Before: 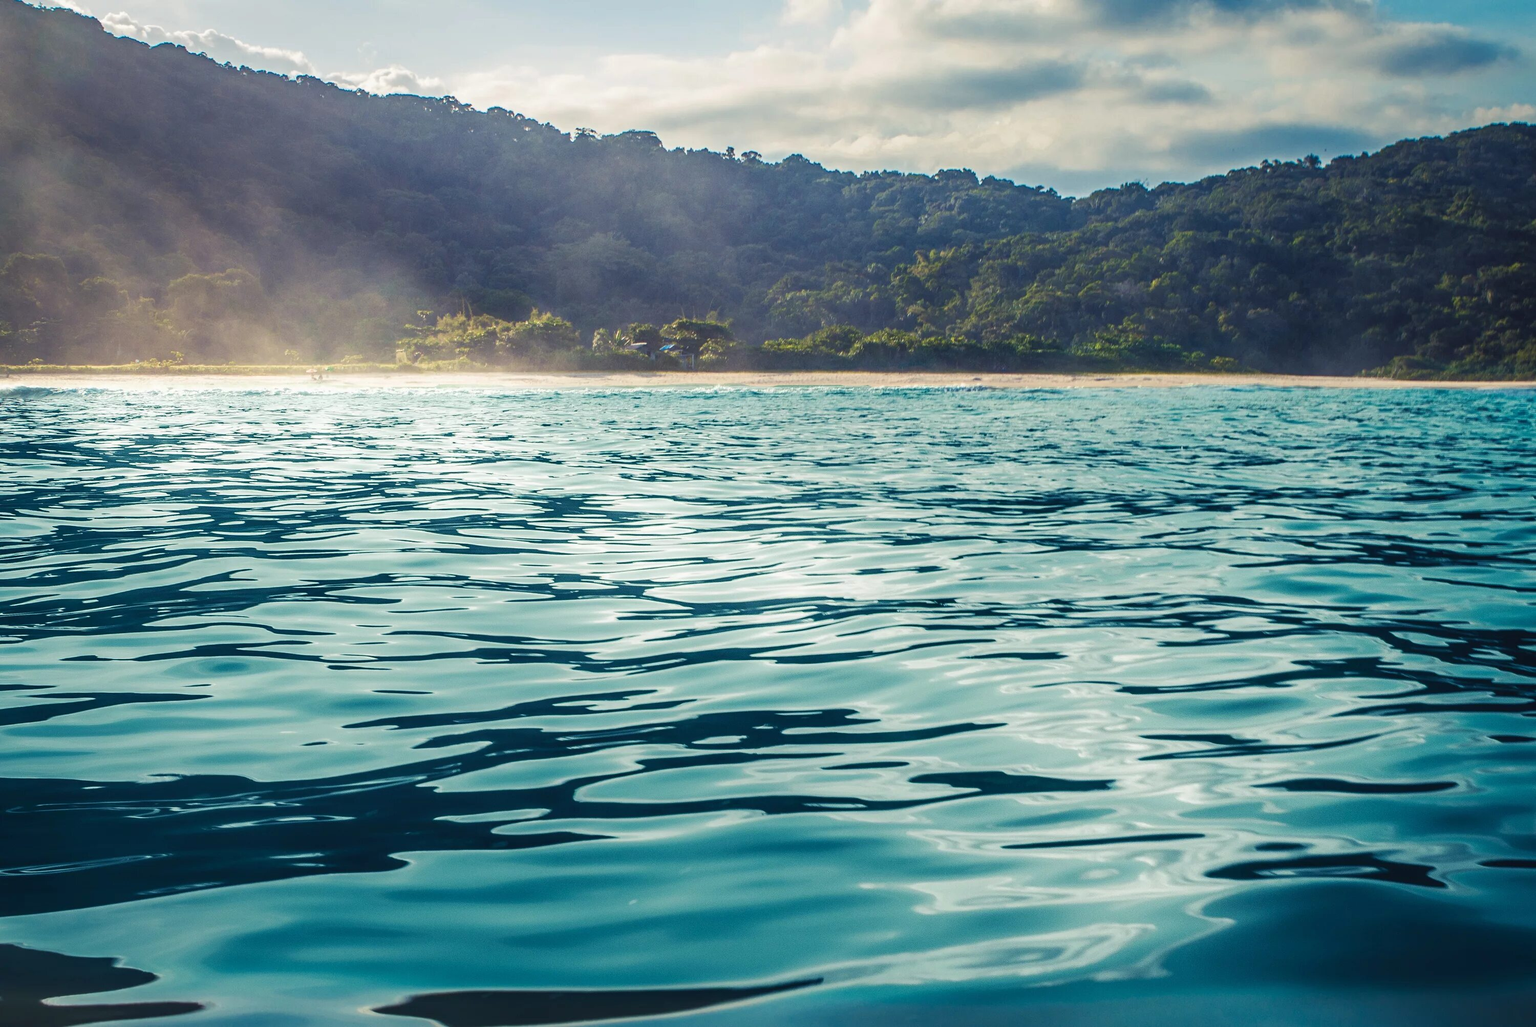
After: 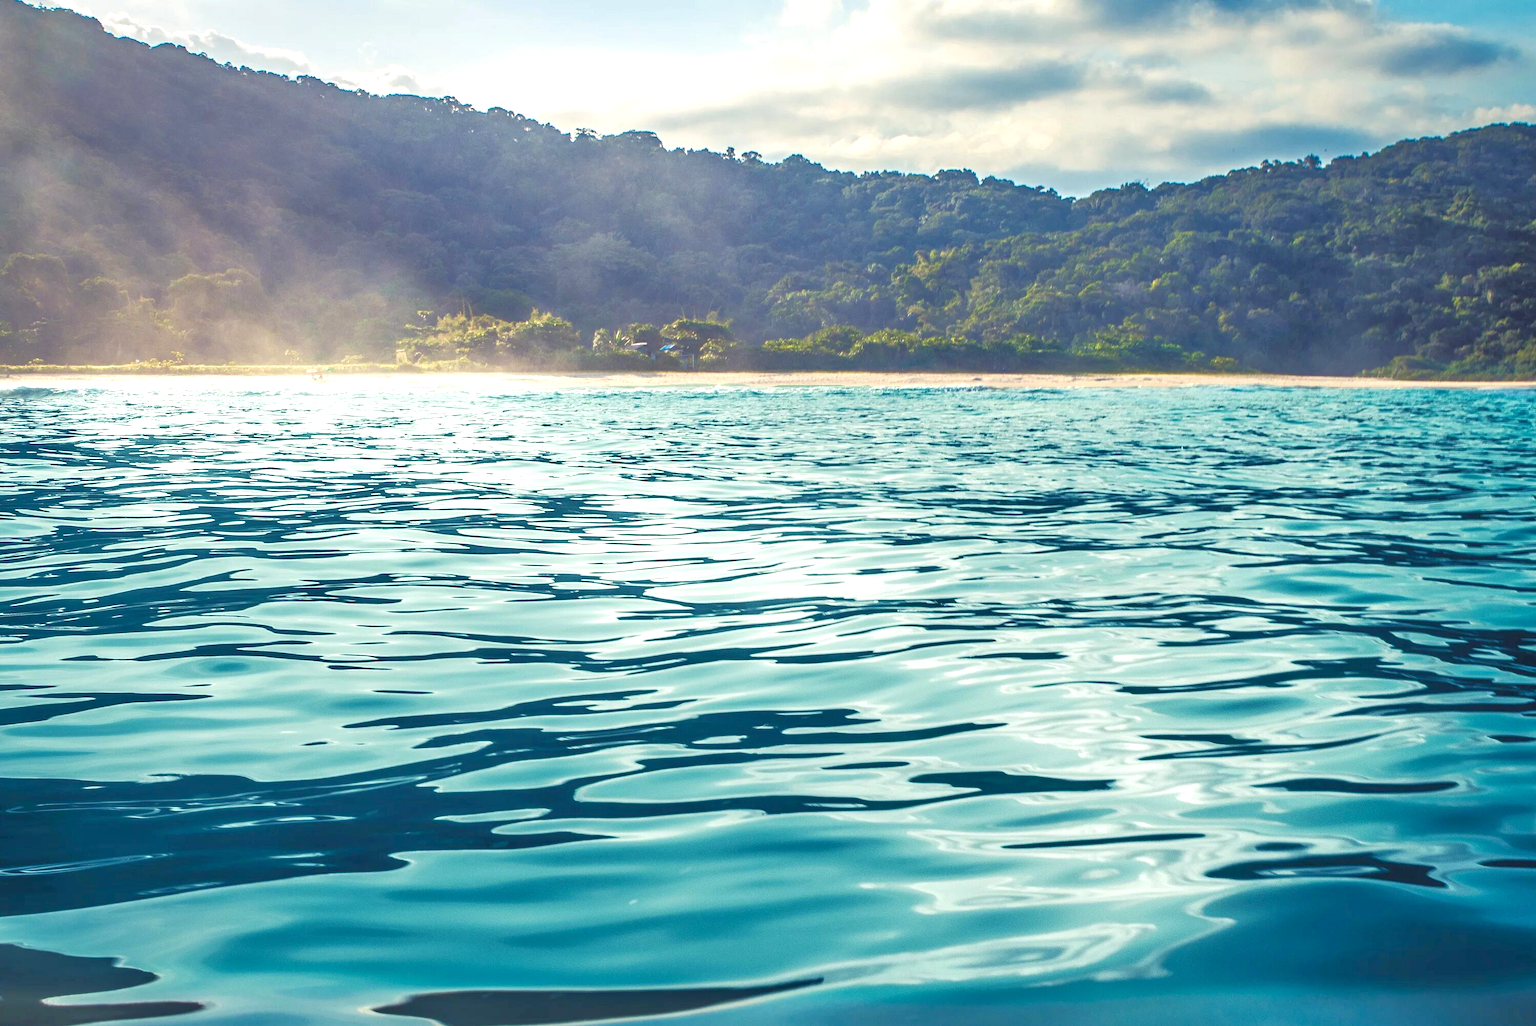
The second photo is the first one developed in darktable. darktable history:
tone equalizer: -7 EV 0.16 EV, -6 EV 0.587 EV, -5 EV 1.16 EV, -4 EV 1.34 EV, -3 EV 1.13 EV, -2 EV 0.6 EV, -1 EV 0.145 EV, smoothing 1
exposure: black level correction 0.001, exposure 0.499 EV, compensate highlight preservation false
